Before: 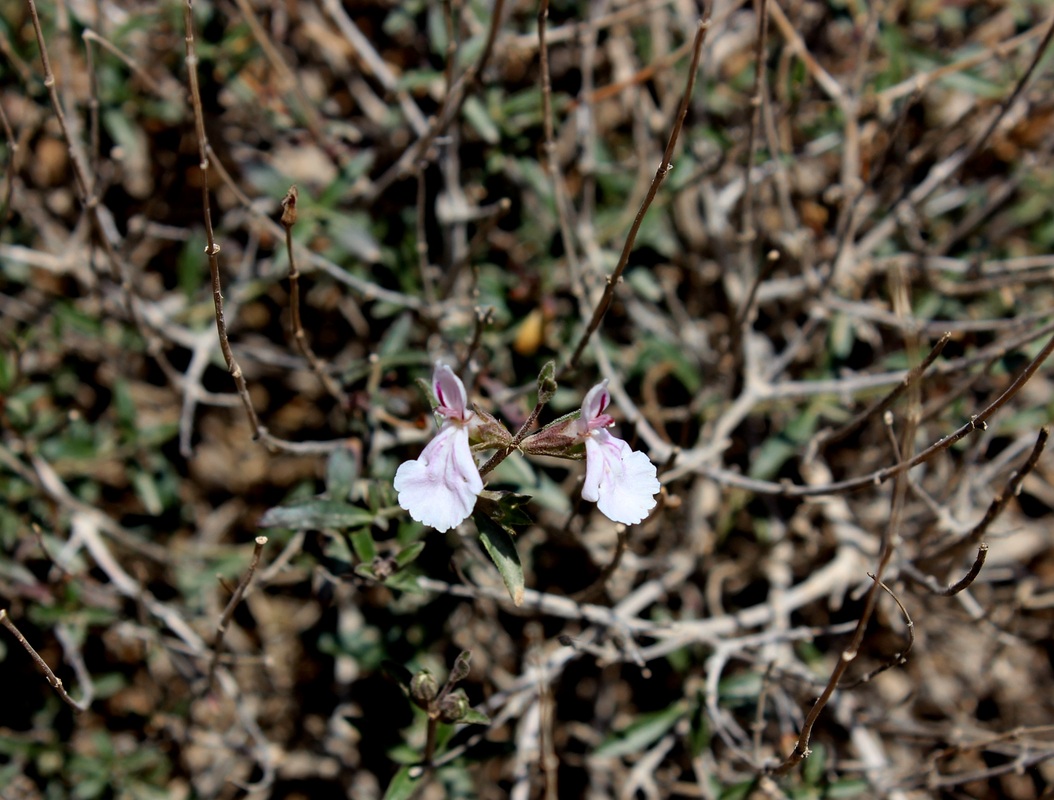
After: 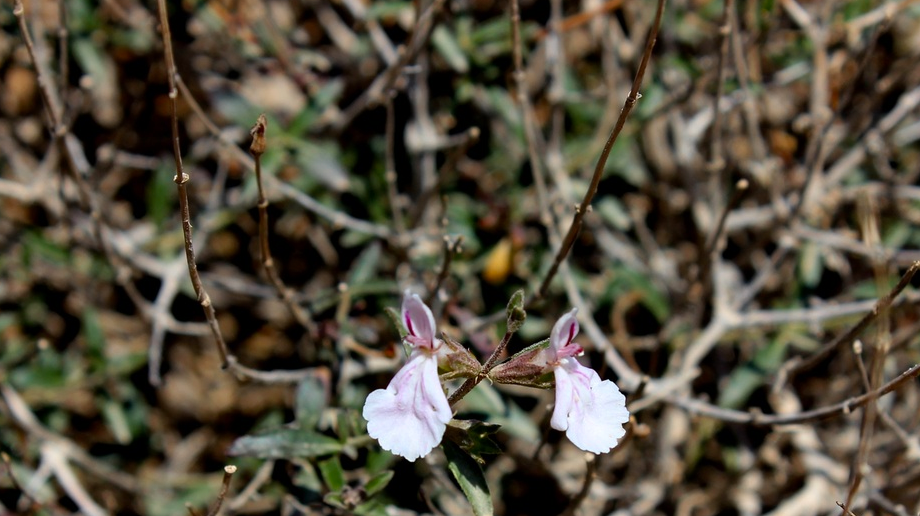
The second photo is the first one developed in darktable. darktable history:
crop: left 3.015%, top 8.969%, right 9.647%, bottom 26.457%
color balance: output saturation 110%
